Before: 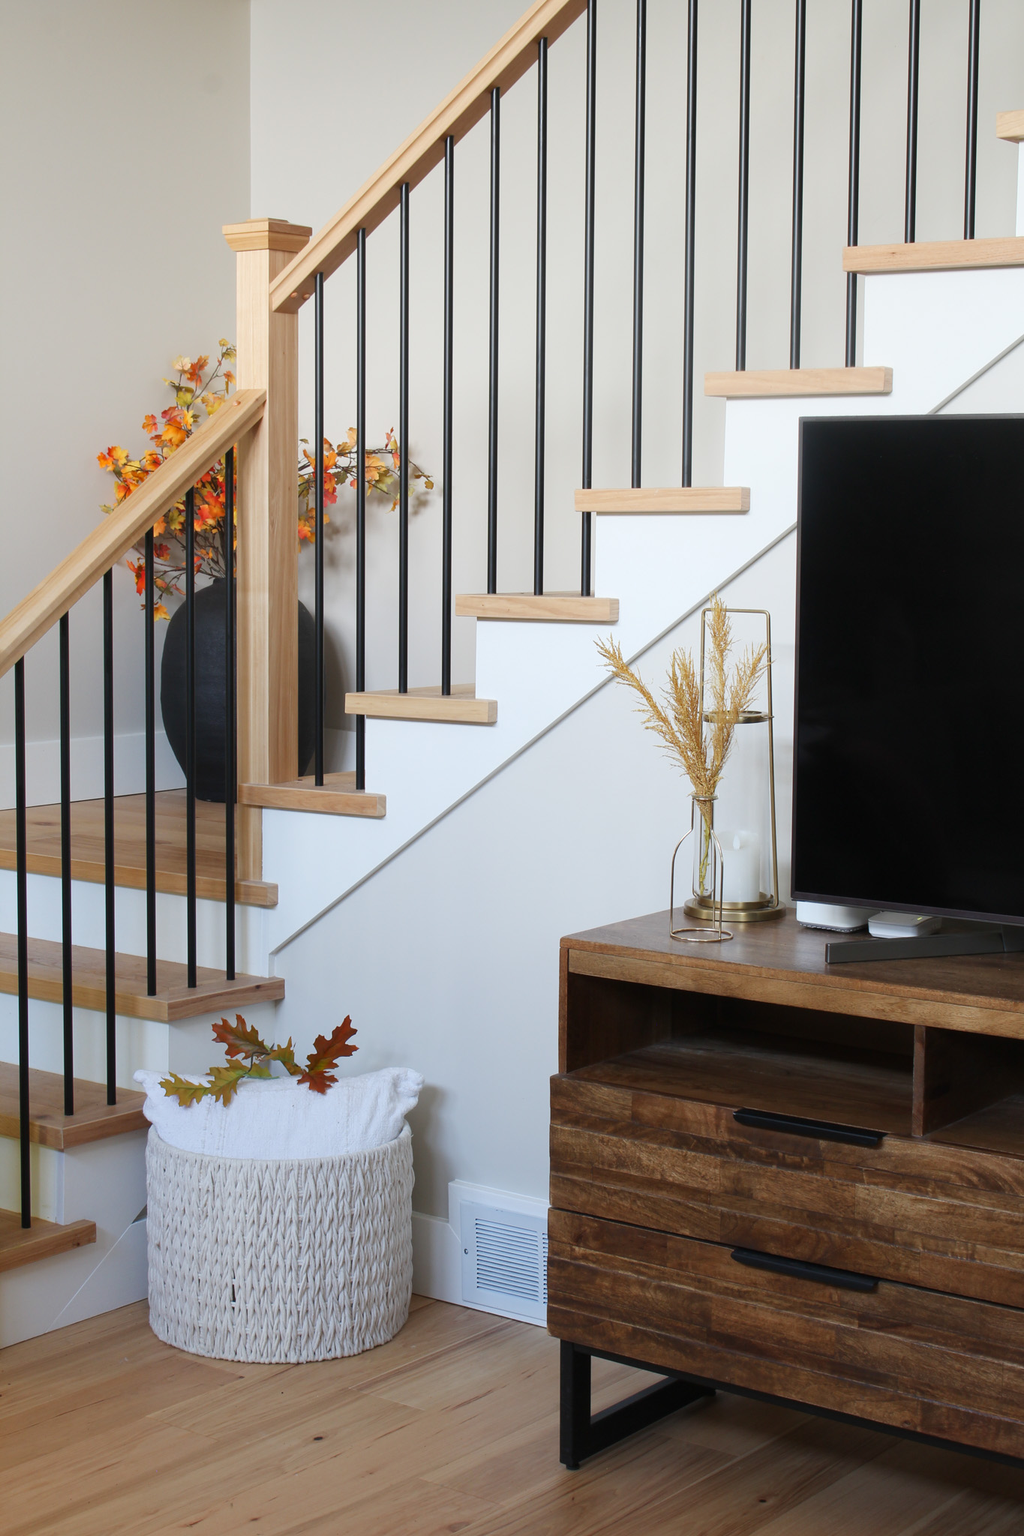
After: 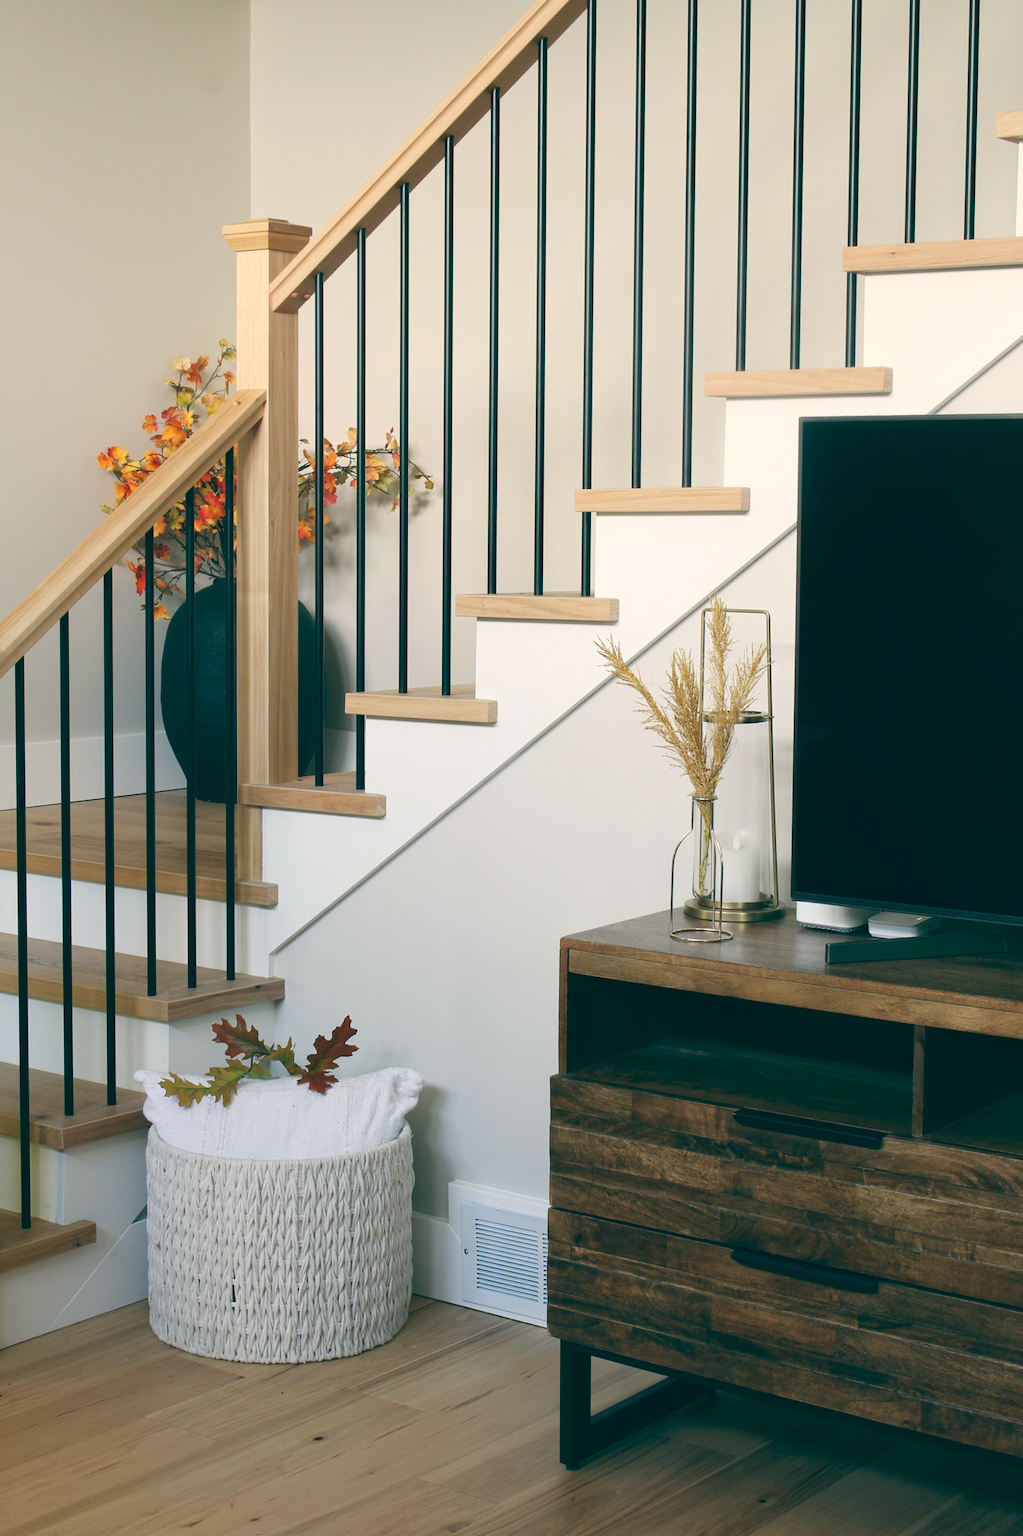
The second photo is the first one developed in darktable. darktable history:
color balance: lift [1.005, 0.99, 1.007, 1.01], gamma [1, 0.979, 1.011, 1.021], gain [0.923, 1.098, 1.025, 0.902], input saturation 90.45%, contrast 7.73%, output saturation 105.91%
tone equalizer: on, module defaults
